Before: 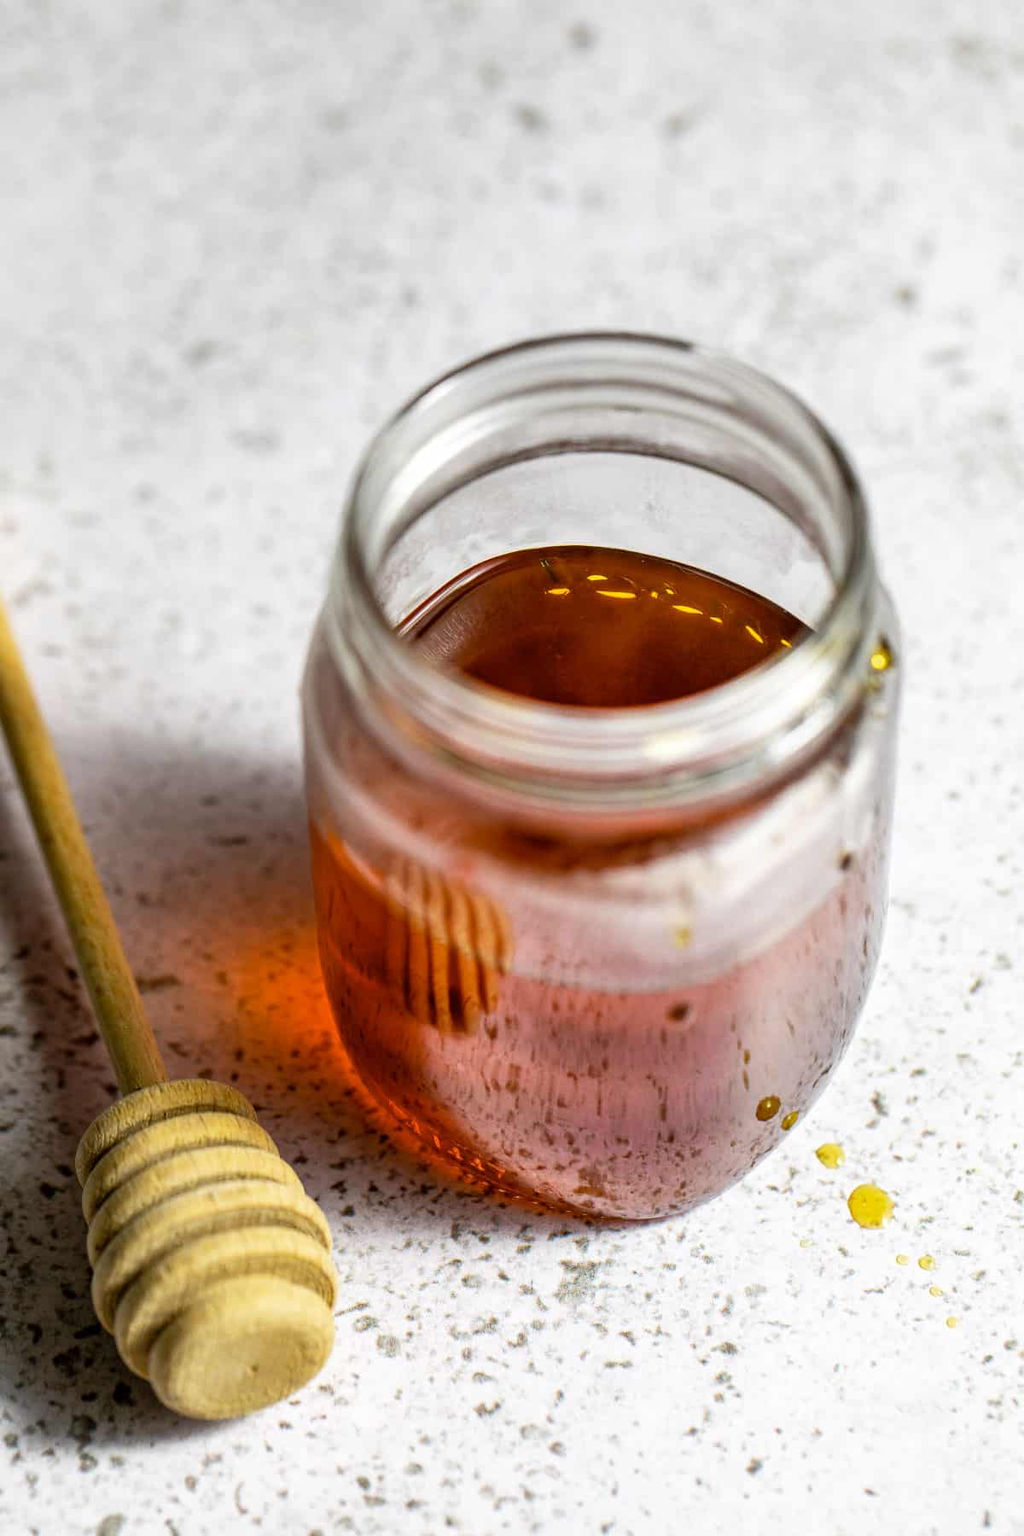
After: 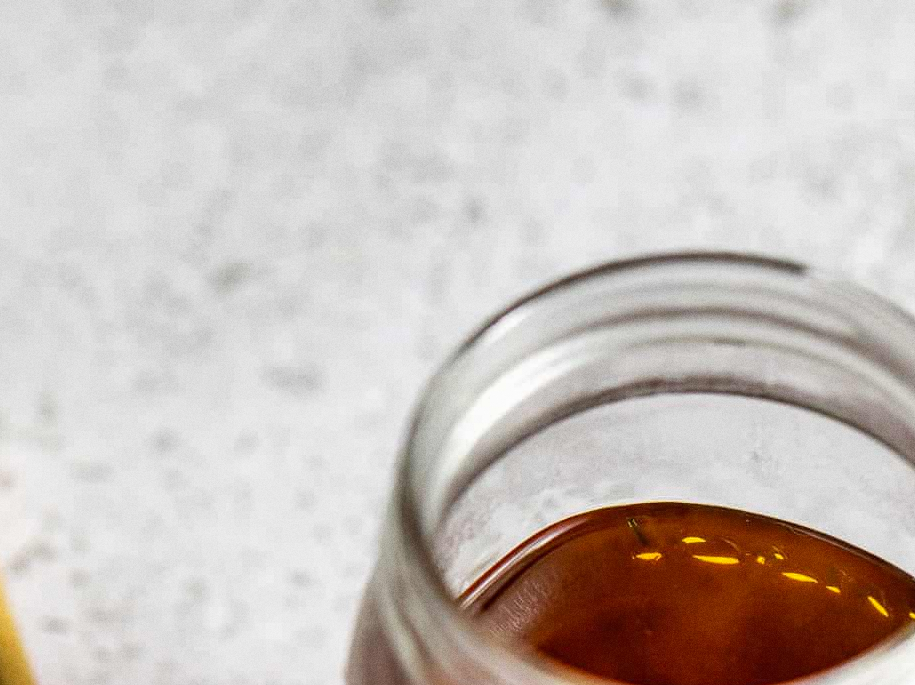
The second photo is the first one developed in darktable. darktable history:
contrast brightness saturation: contrast -0.02, brightness -0.01, saturation 0.03
grain: on, module defaults
crop: left 0.579%, top 7.627%, right 23.167%, bottom 54.275%
